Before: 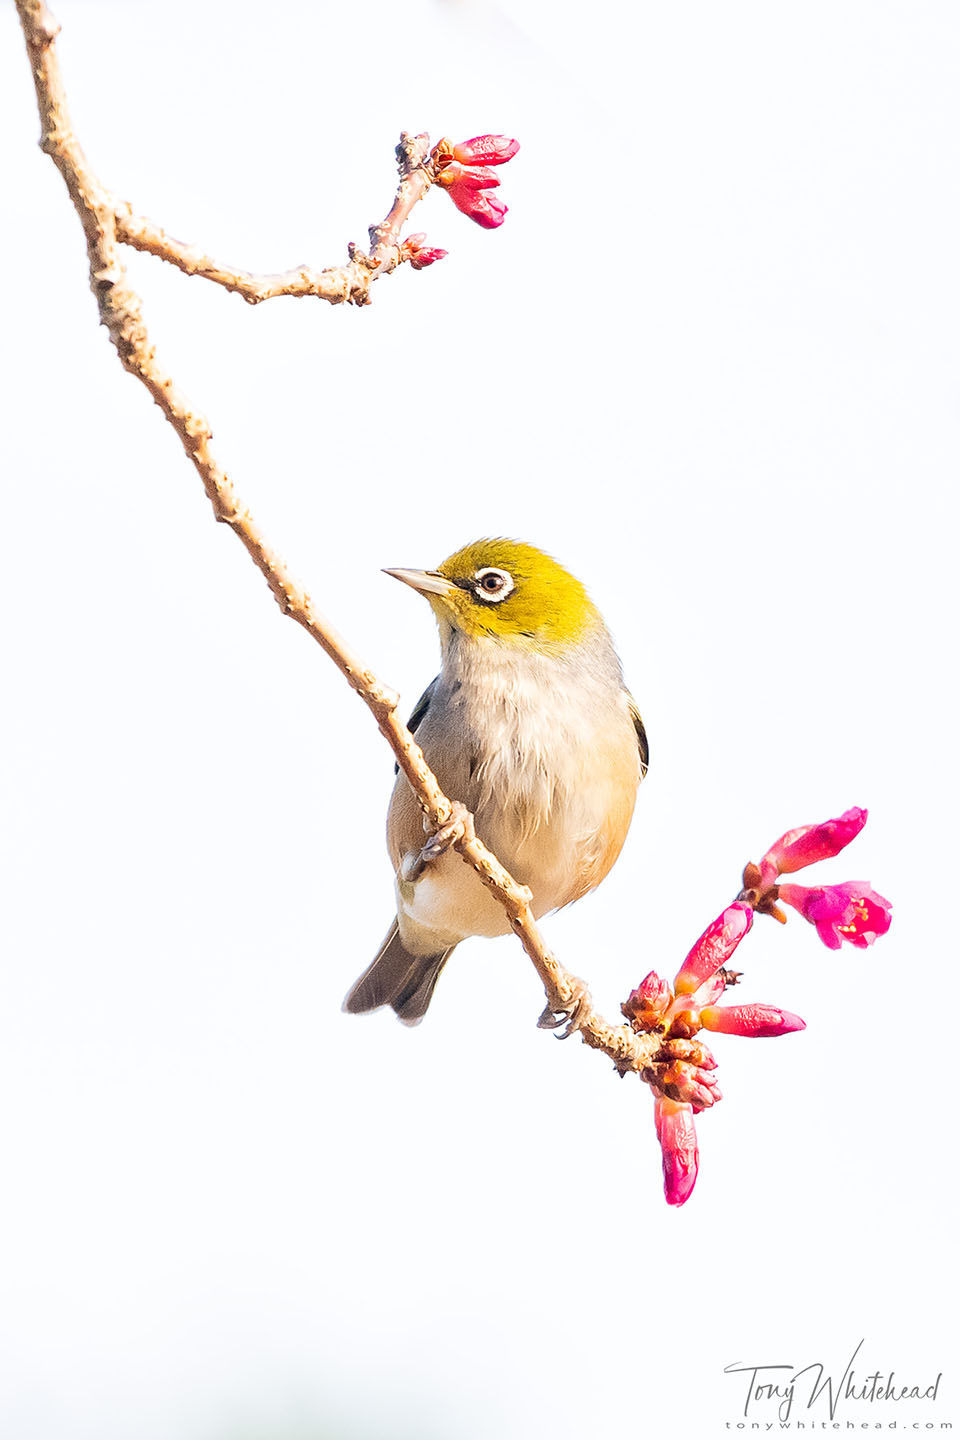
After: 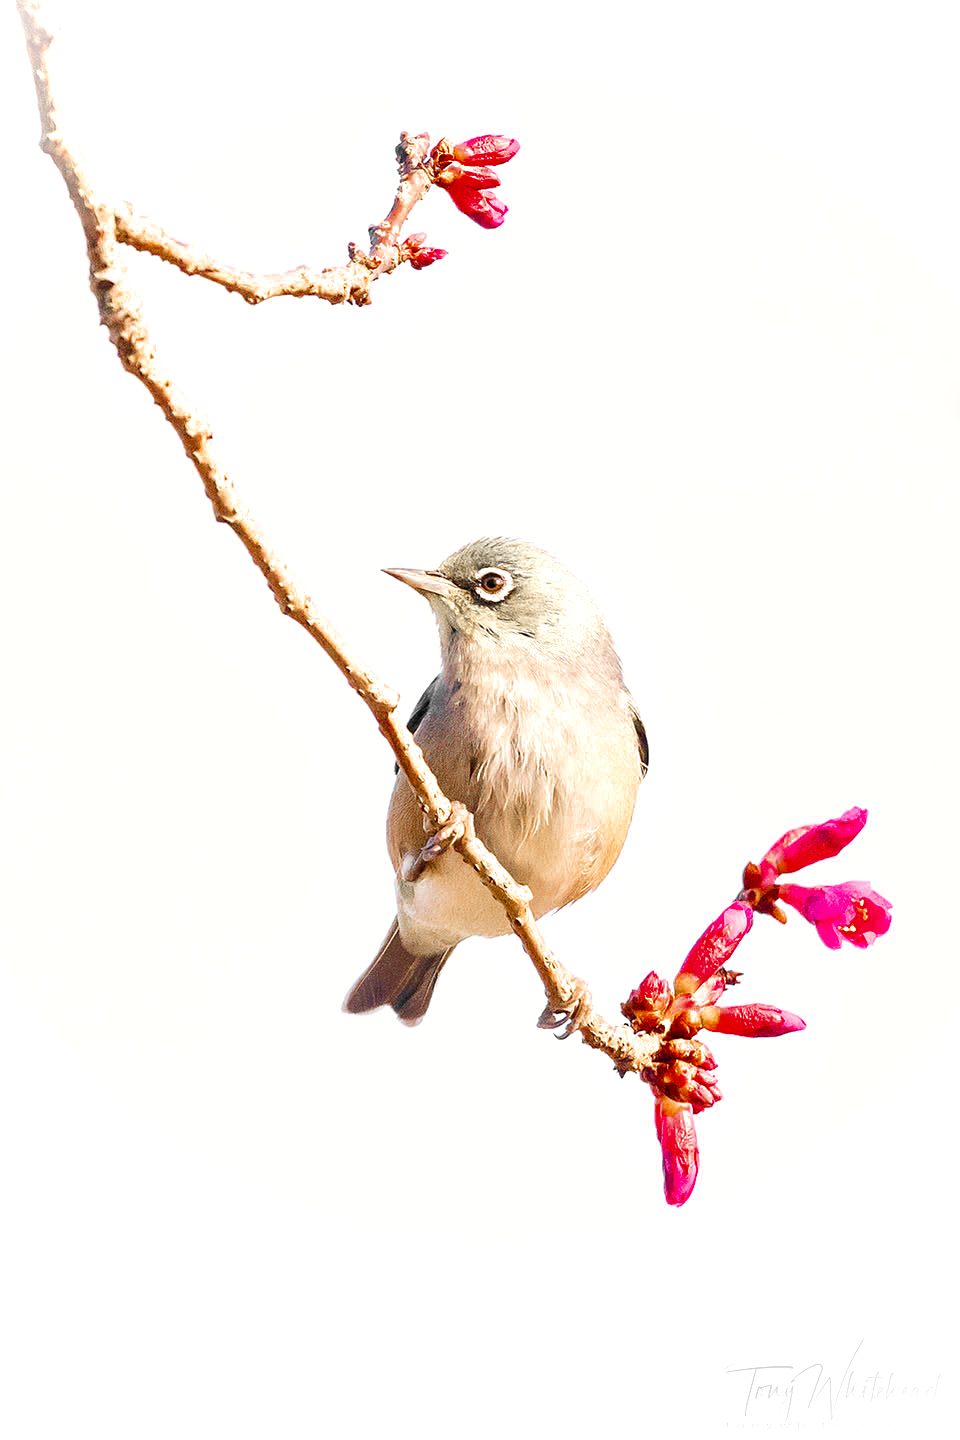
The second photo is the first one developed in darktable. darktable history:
color balance rgb: power › hue 328.68°, highlights gain › chroma 2.03%, highlights gain › hue 62.7°, linear chroma grading › shadows 10.398%, linear chroma grading › highlights 9.677%, linear chroma grading › global chroma 14.528%, linear chroma grading › mid-tones 14.86%, perceptual saturation grading › global saturation 20%, perceptual saturation grading › highlights -25.222%, perceptual saturation grading › shadows 25.314%, global vibrance 26.048%, contrast 6.972%
vignetting: brightness 0.981, saturation -0.491, center (0.037, -0.085)
color zones: curves: ch0 [(0, 0.497) (0.096, 0.361) (0.221, 0.538) (0.429, 0.5) (0.571, 0.5) (0.714, 0.5) (0.857, 0.5) (1, 0.497)]; ch1 [(0, 0.5) (0.143, 0.5) (0.257, -0.002) (0.429, 0.04) (0.571, -0.001) (0.714, -0.015) (0.857, 0.024) (1, 0.5)]
